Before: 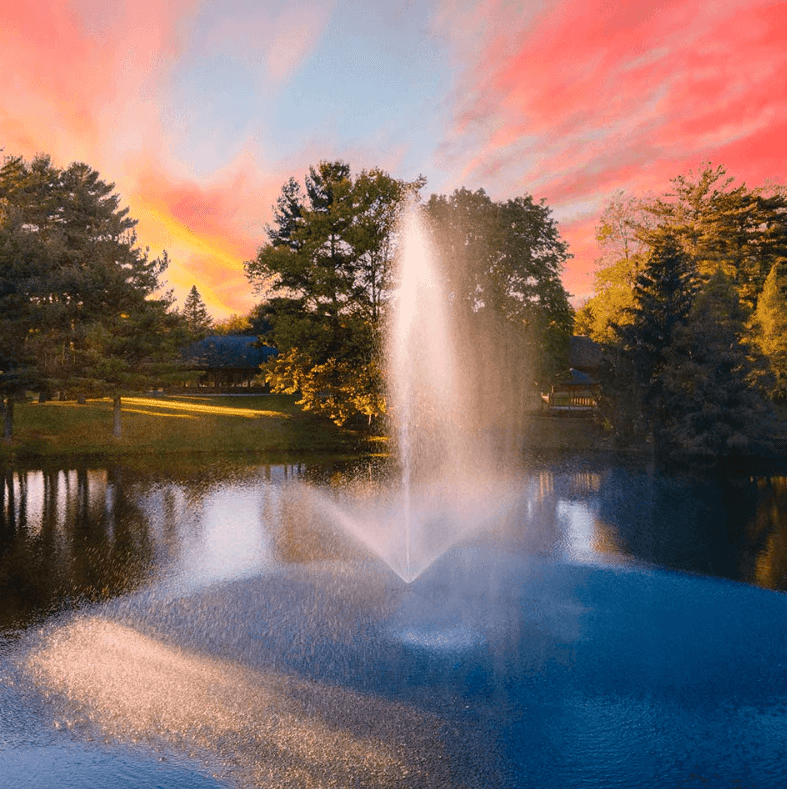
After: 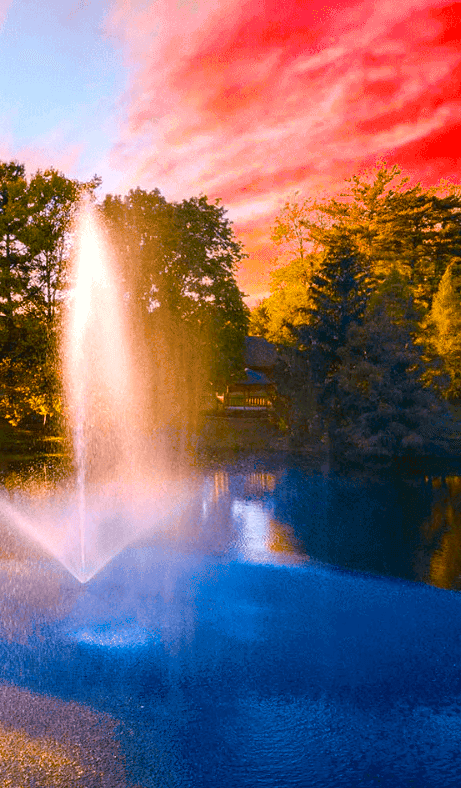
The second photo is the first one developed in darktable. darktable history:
white balance: red 1.004, blue 1.024
crop: left 41.402%
color balance rgb: linear chroma grading › shadows 10%, linear chroma grading › highlights 10%, linear chroma grading › global chroma 15%, linear chroma grading › mid-tones 15%, perceptual saturation grading › global saturation 40%, perceptual saturation grading › highlights -25%, perceptual saturation grading › mid-tones 35%, perceptual saturation grading › shadows 35%, perceptual brilliance grading › global brilliance 11.29%, global vibrance 11.29%
